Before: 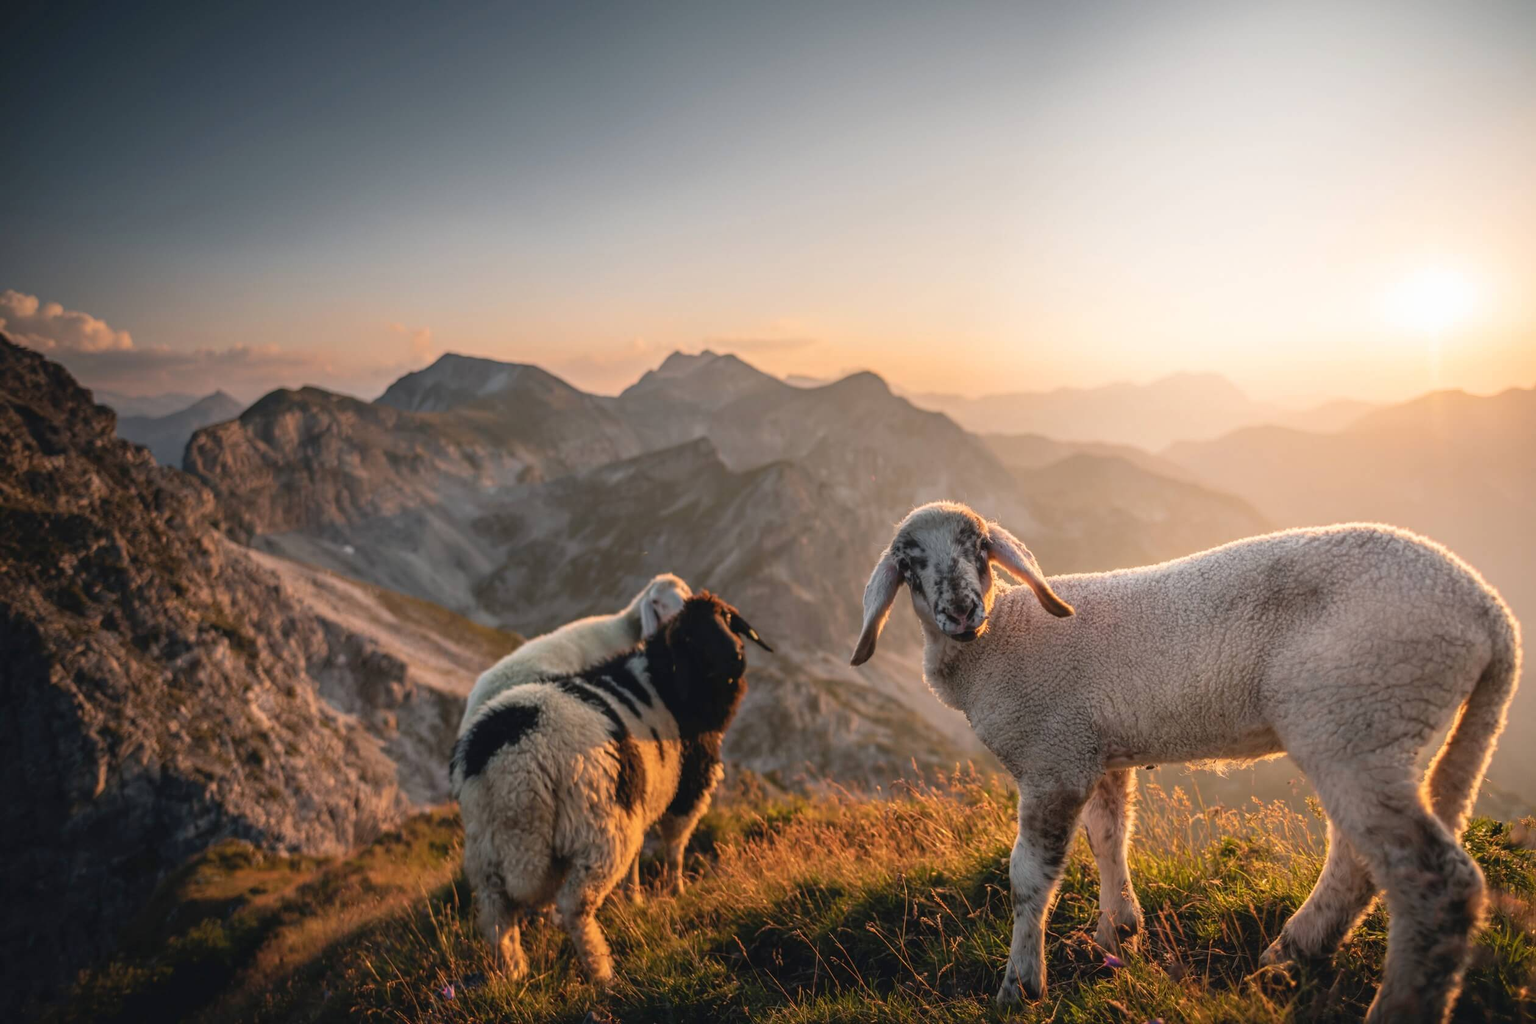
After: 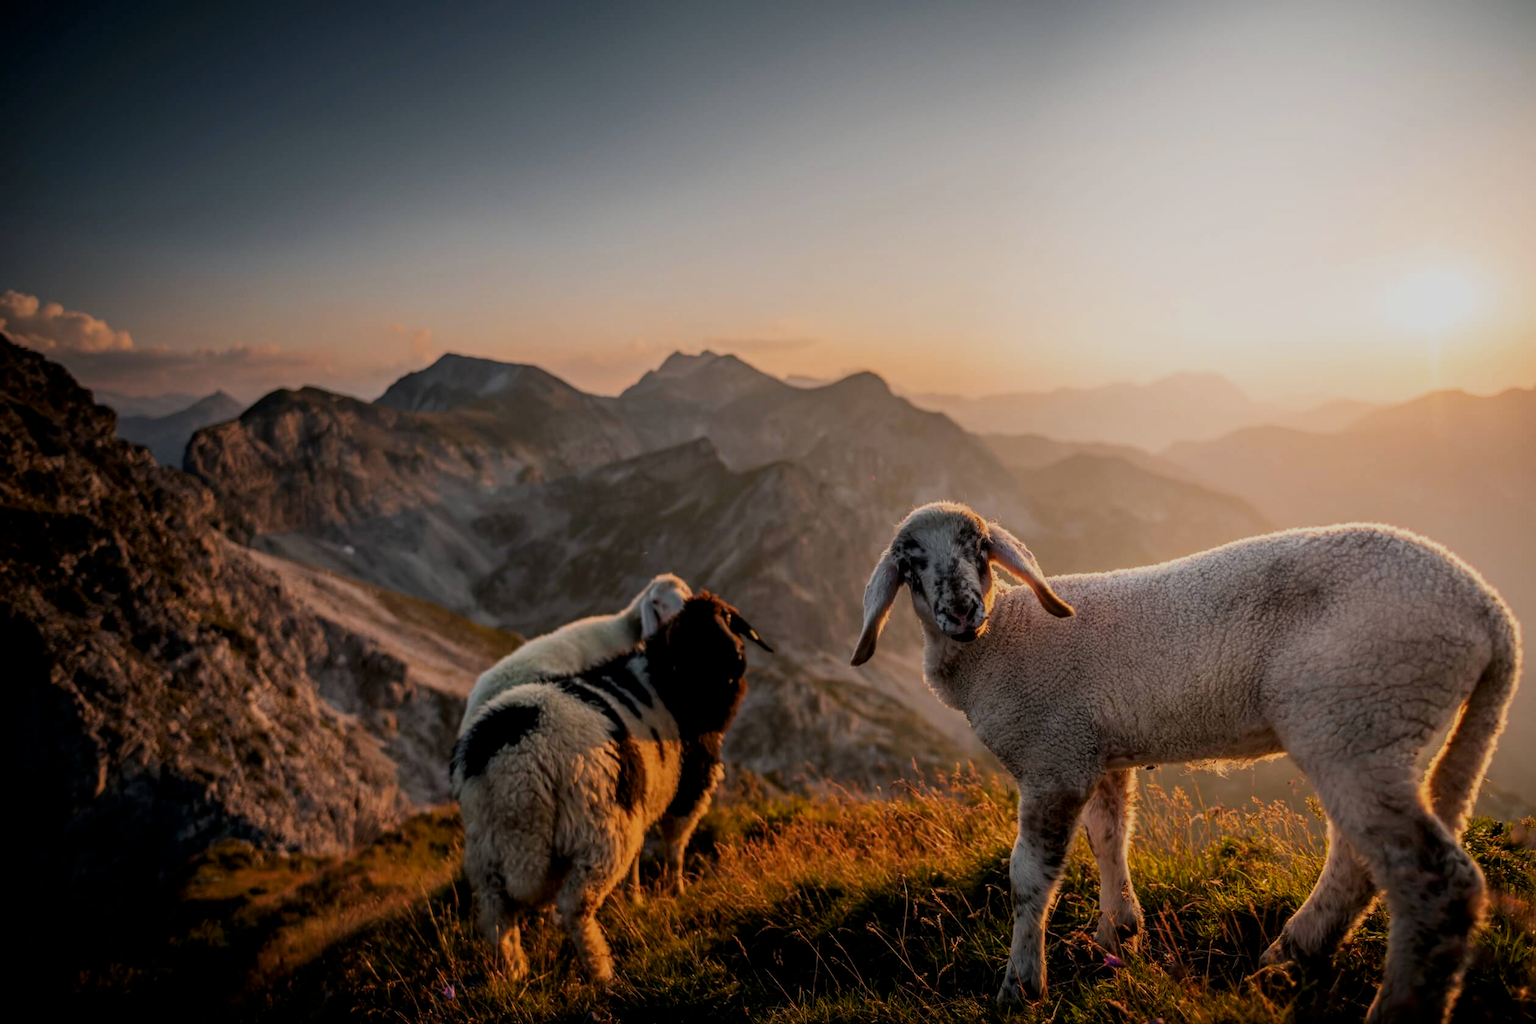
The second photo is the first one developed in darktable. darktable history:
filmic rgb: black relative exposure -7.73 EV, white relative exposure 4.44 EV, target black luminance 0%, hardness 3.75, latitude 50.53%, contrast 1.07, highlights saturation mix 9.51%, shadows ↔ highlights balance -0.242%
contrast brightness saturation: brightness -0.203, saturation 0.083
